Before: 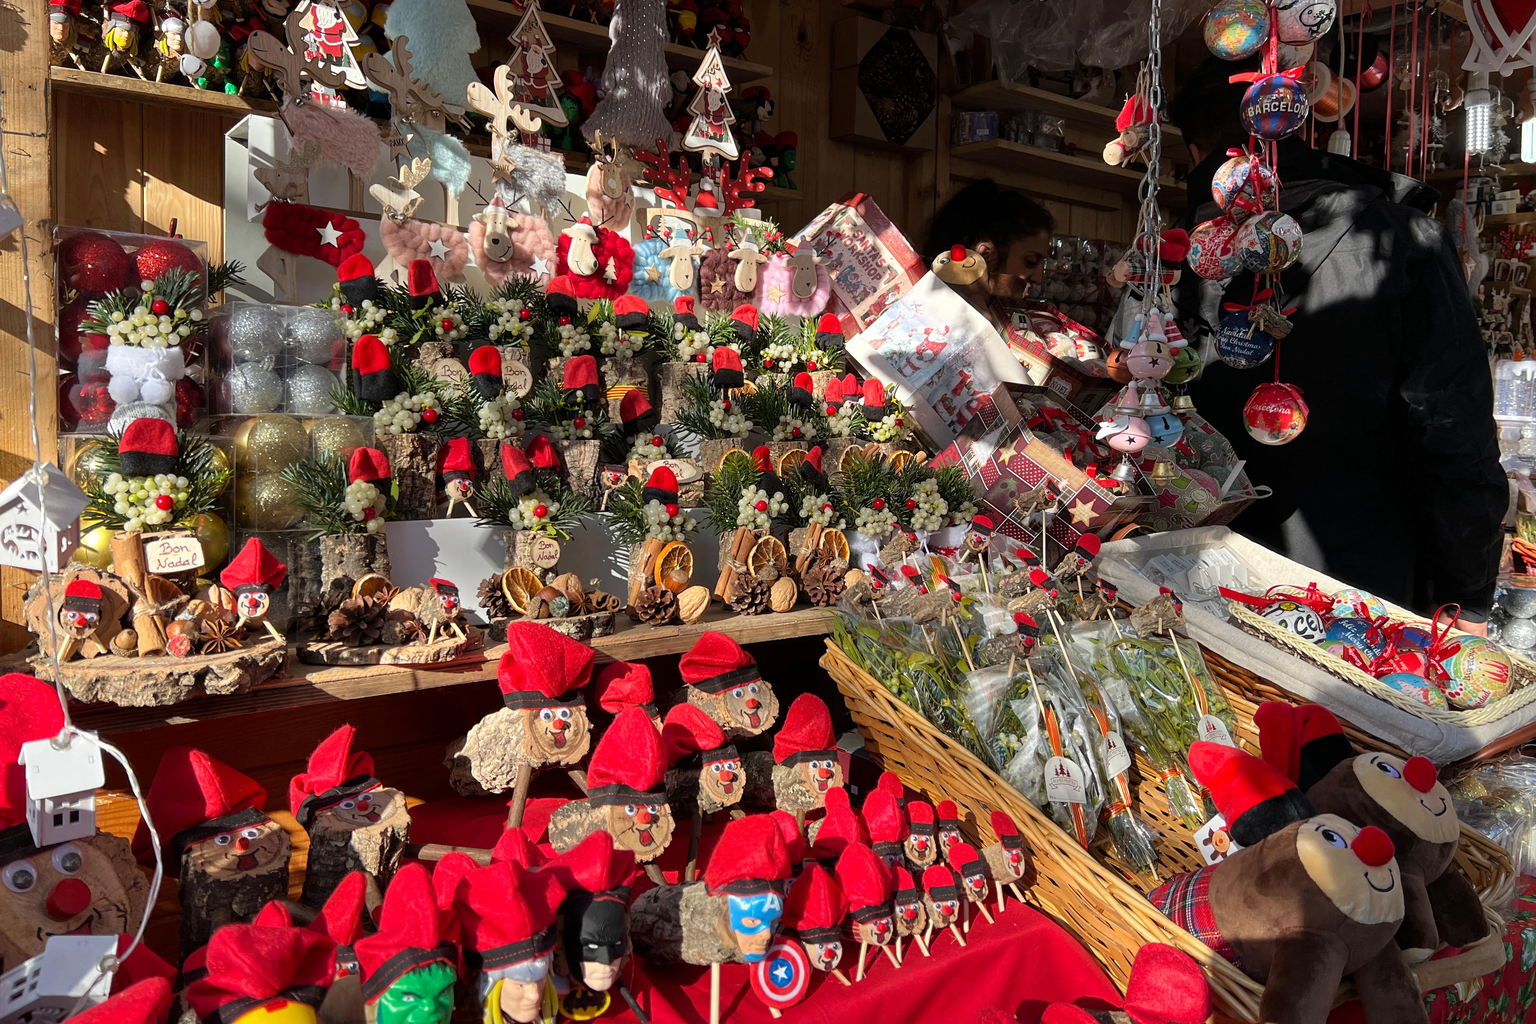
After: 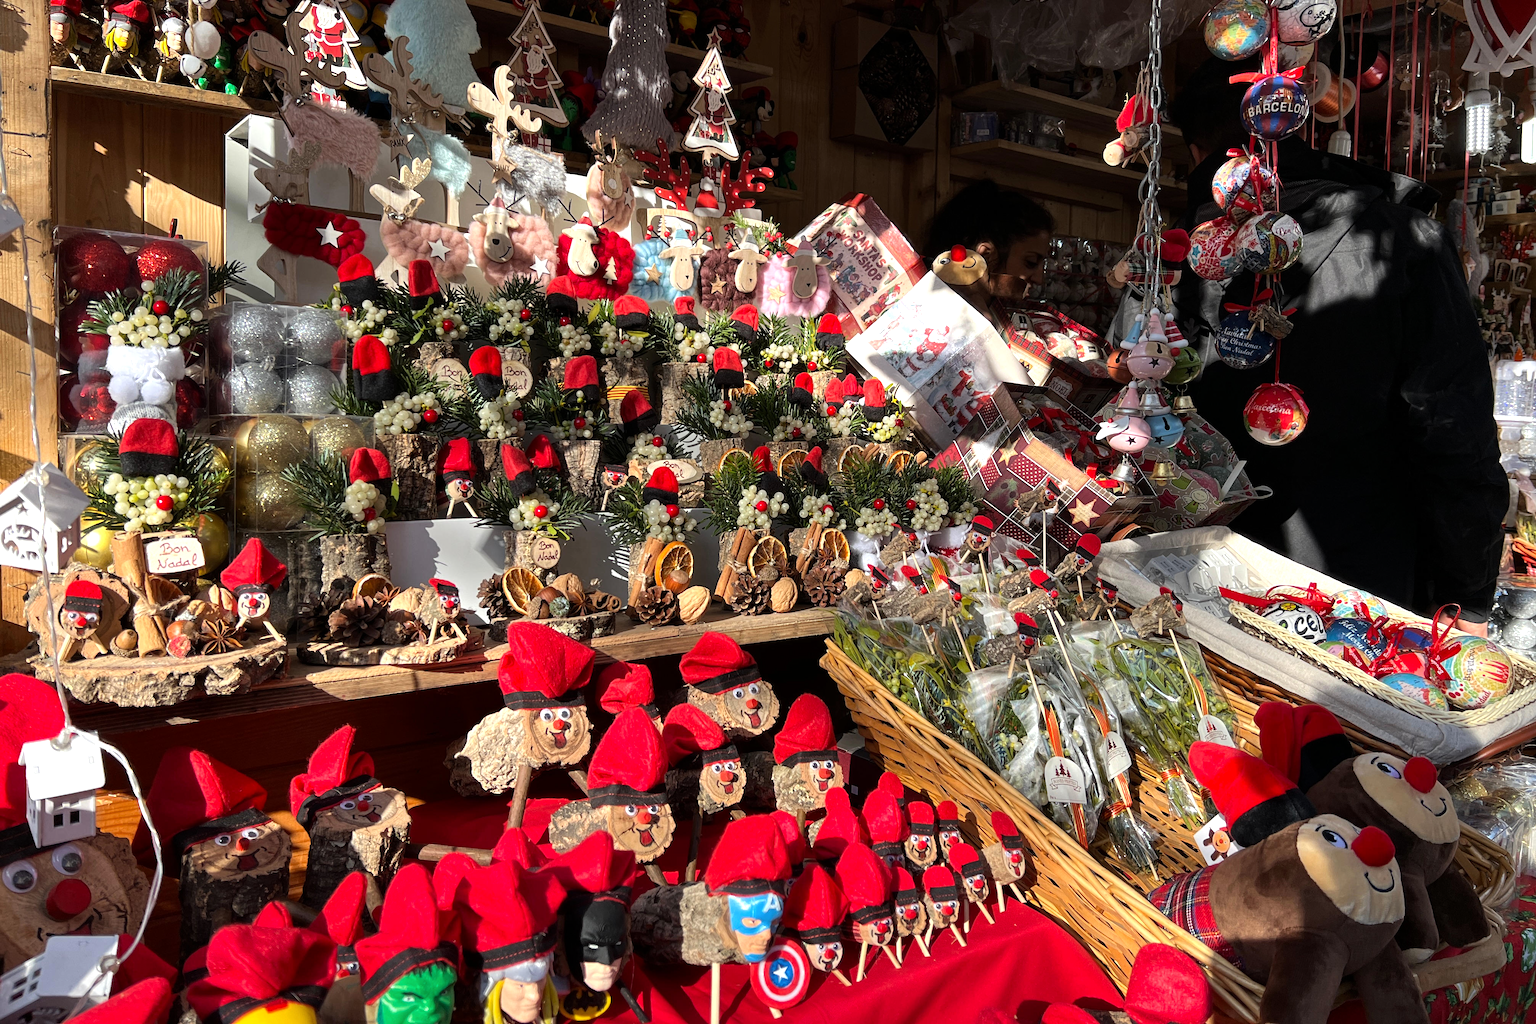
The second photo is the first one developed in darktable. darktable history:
color zones: curves: ch0 [(0, 0.299) (0.25, 0.383) (0.456, 0.352) (0.736, 0.571)]; ch1 [(0, 0.63) (0.151, 0.568) (0.254, 0.416) (0.47, 0.558) (0.732, 0.37) (0.909, 0.492)]; ch2 [(0.004, 0.604) (0.158, 0.443) (0.257, 0.403) (0.761, 0.468)], mix -92.58%
tone equalizer: -8 EV -0.434 EV, -7 EV -0.391 EV, -6 EV -0.346 EV, -5 EV -0.185 EV, -3 EV 0.255 EV, -2 EV 0.339 EV, -1 EV 0.369 EV, +0 EV 0.436 EV, edges refinement/feathering 500, mask exposure compensation -1.57 EV, preserve details no
